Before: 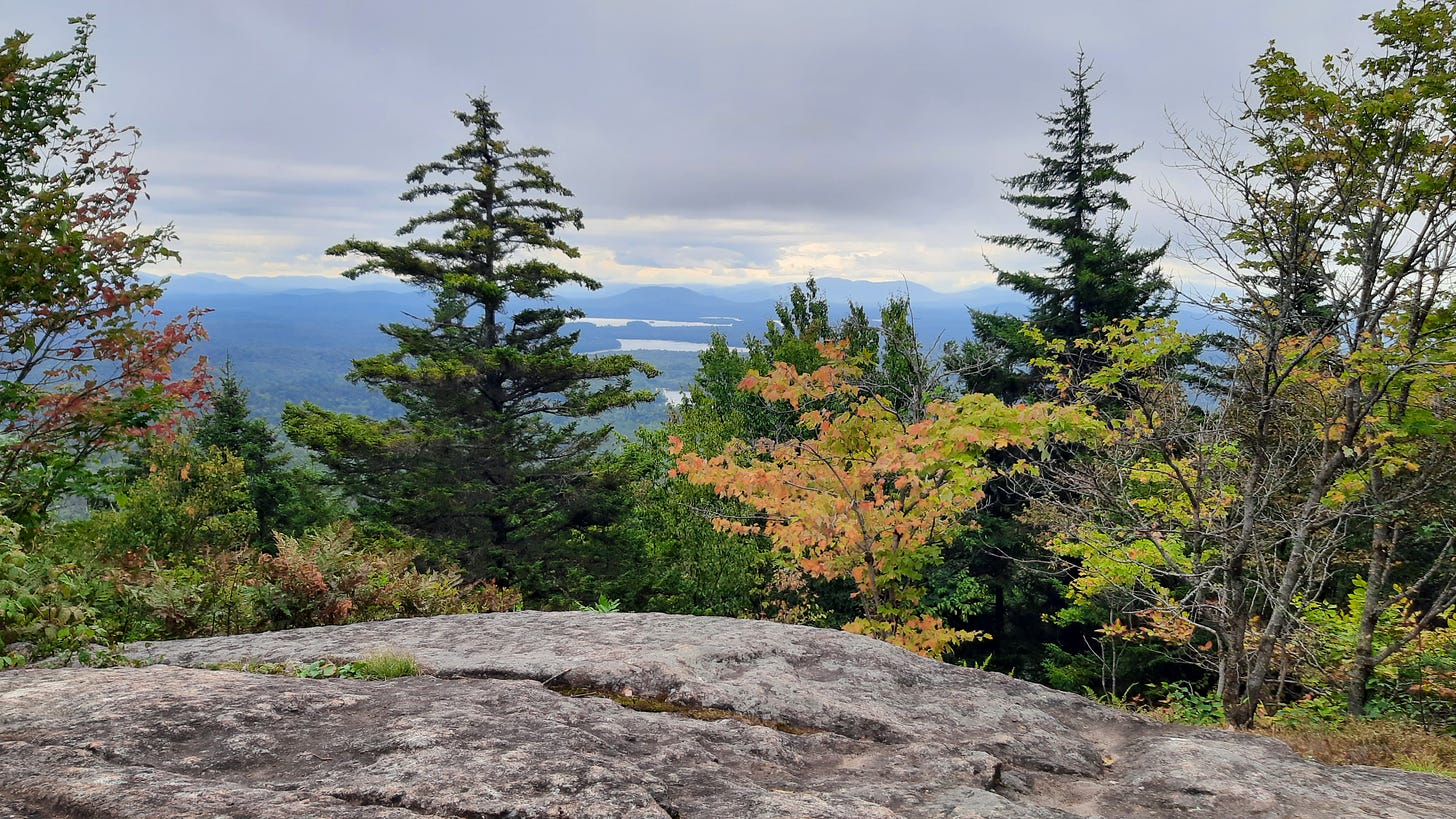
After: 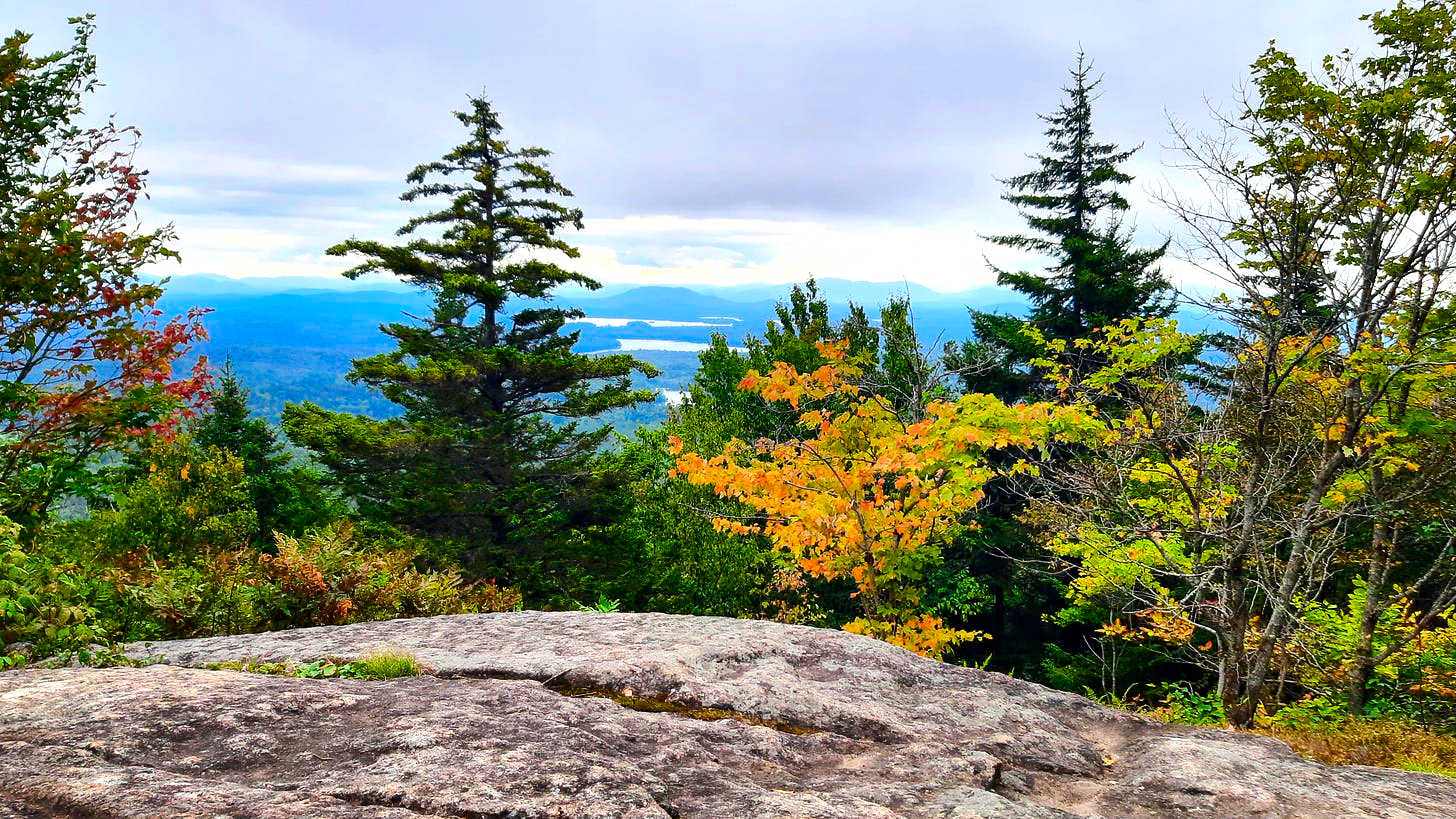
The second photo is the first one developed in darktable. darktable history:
color balance rgb: linear chroma grading › global chroma 14.933%, perceptual saturation grading › global saturation -0.074%, perceptual saturation grading › highlights -18.313%, perceptual saturation grading › mid-tones 6.701%, perceptual saturation grading › shadows 27.315%, perceptual brilliance grading › highlights 19.999%, perceptual brilliance grading › mid-tones 20.428%, perceptual brilliance grading › shadows -19.701%, global vibrance 40.67%
contrast brightness saturation: contrast 0.079, saturation 0.201
